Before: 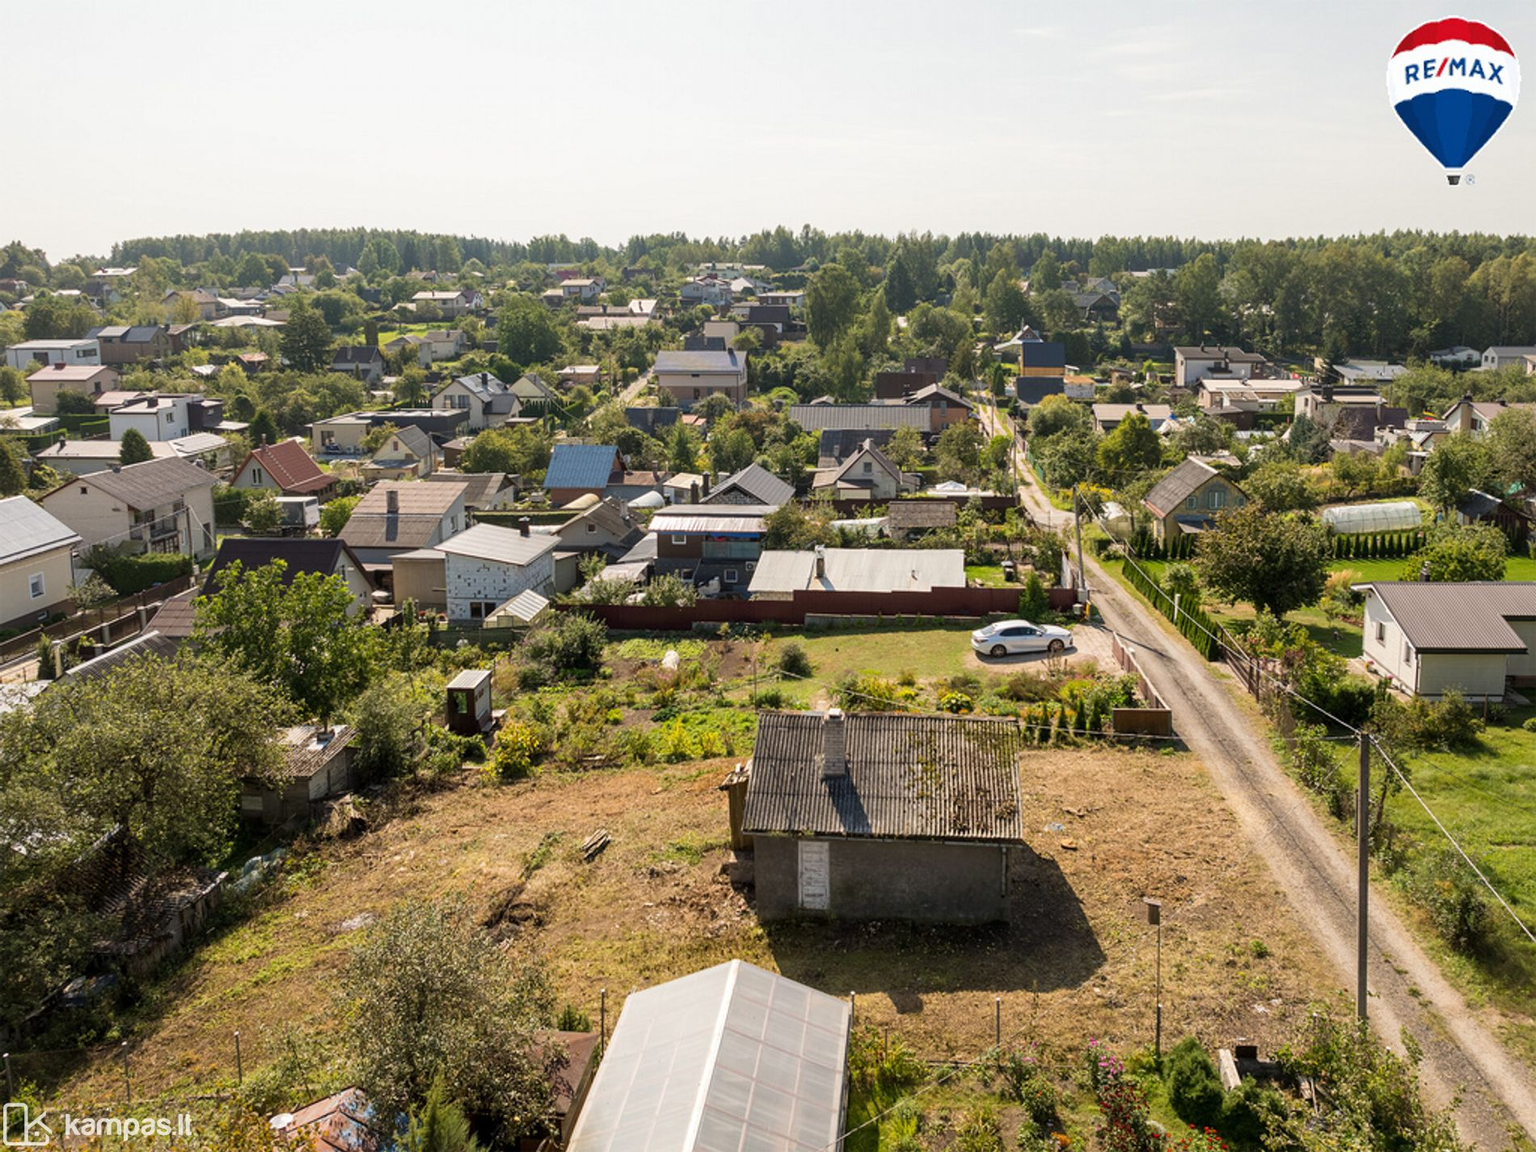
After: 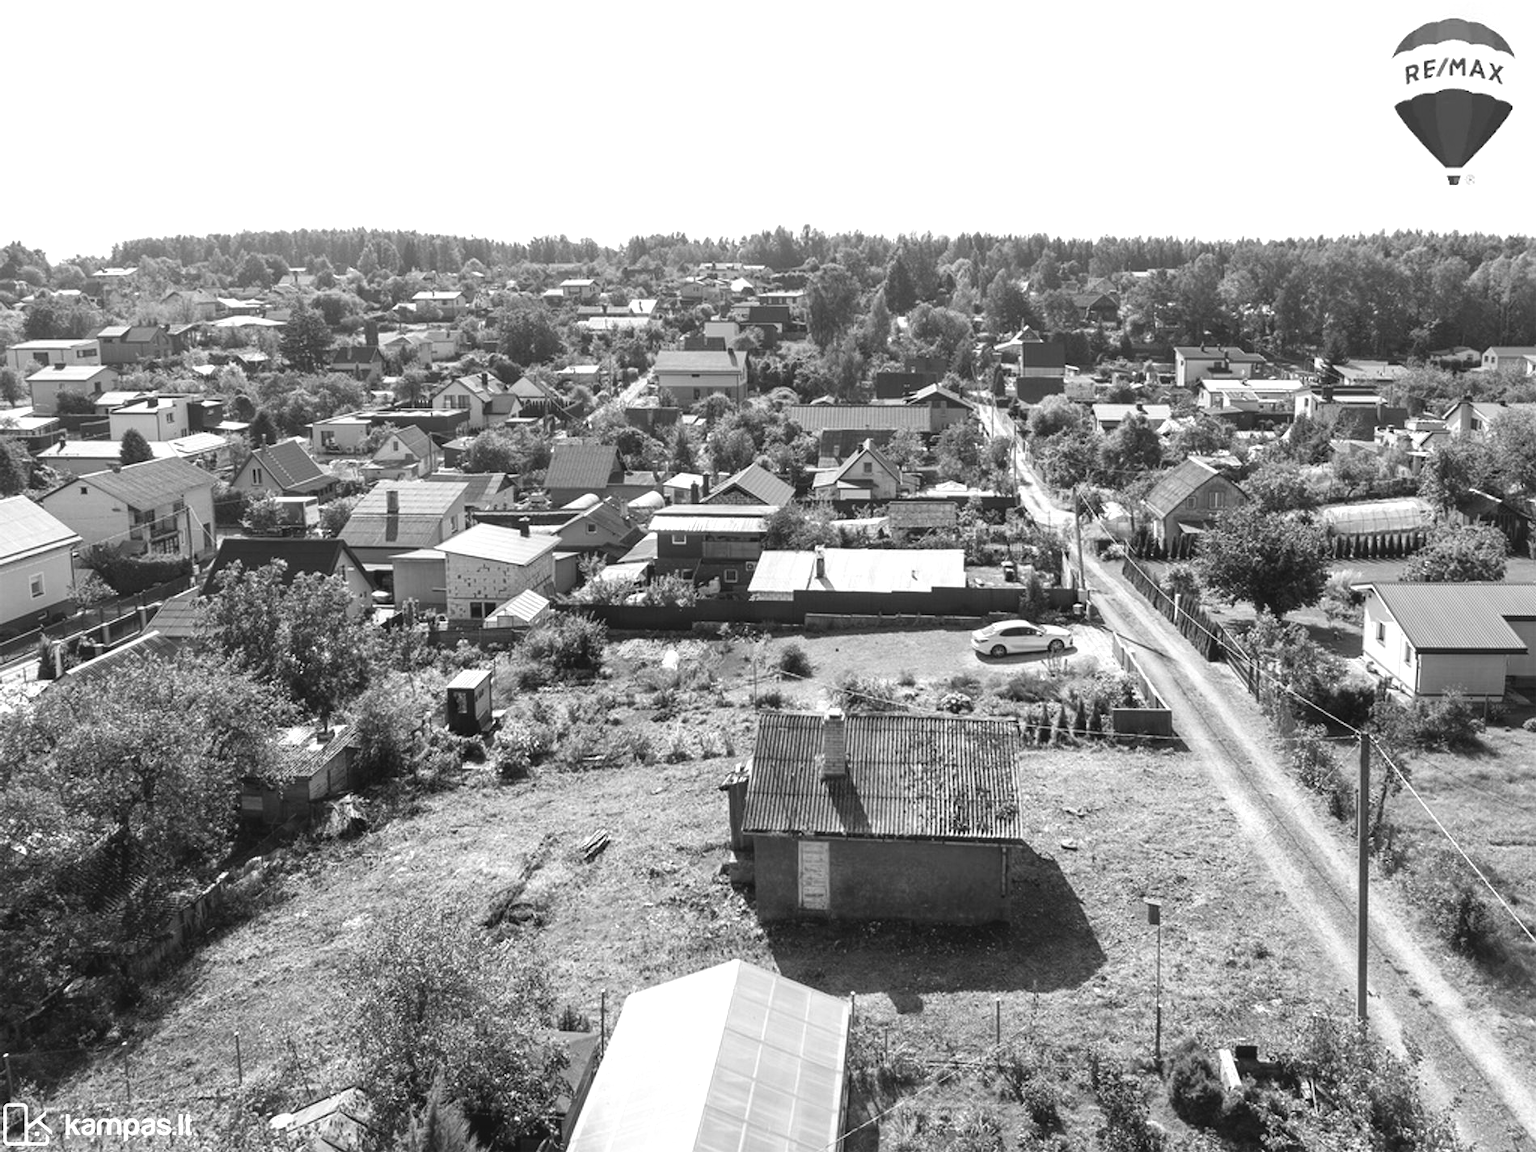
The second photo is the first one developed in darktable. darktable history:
exposure: black level correction -0.005, exposure 0.622 EV, compensate highlight preservation false
monochrome: a -35.87, b 49.73, size 1.7
